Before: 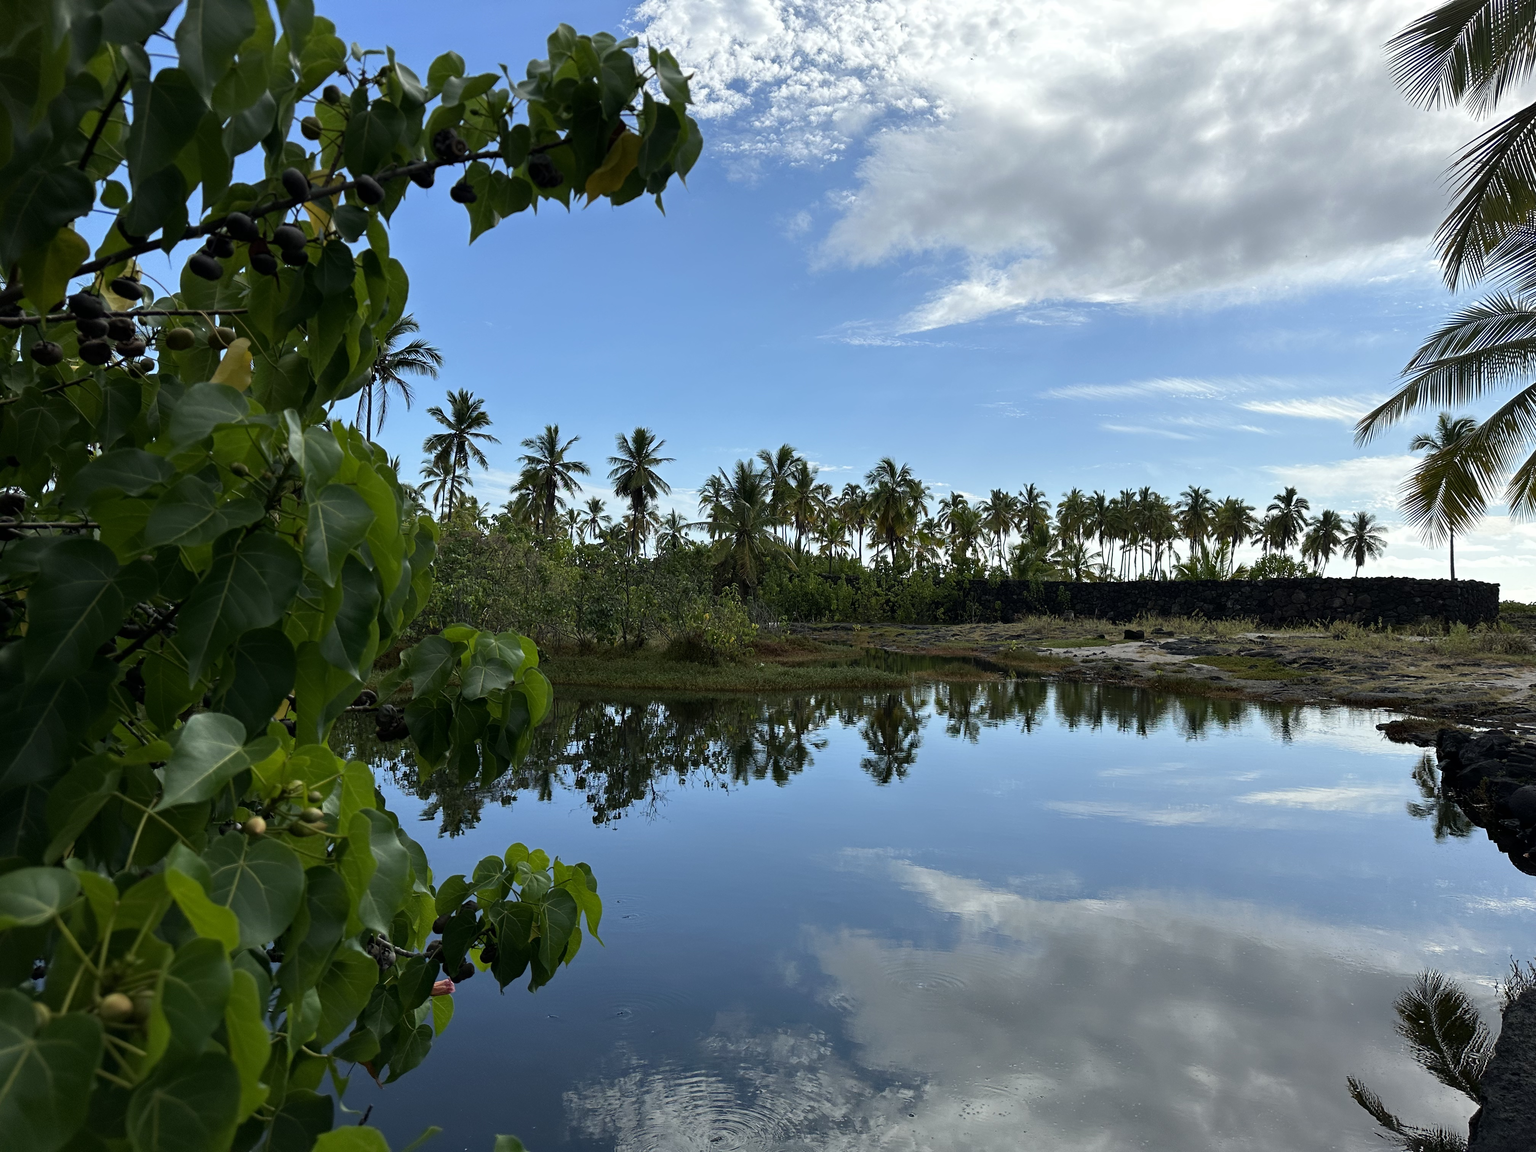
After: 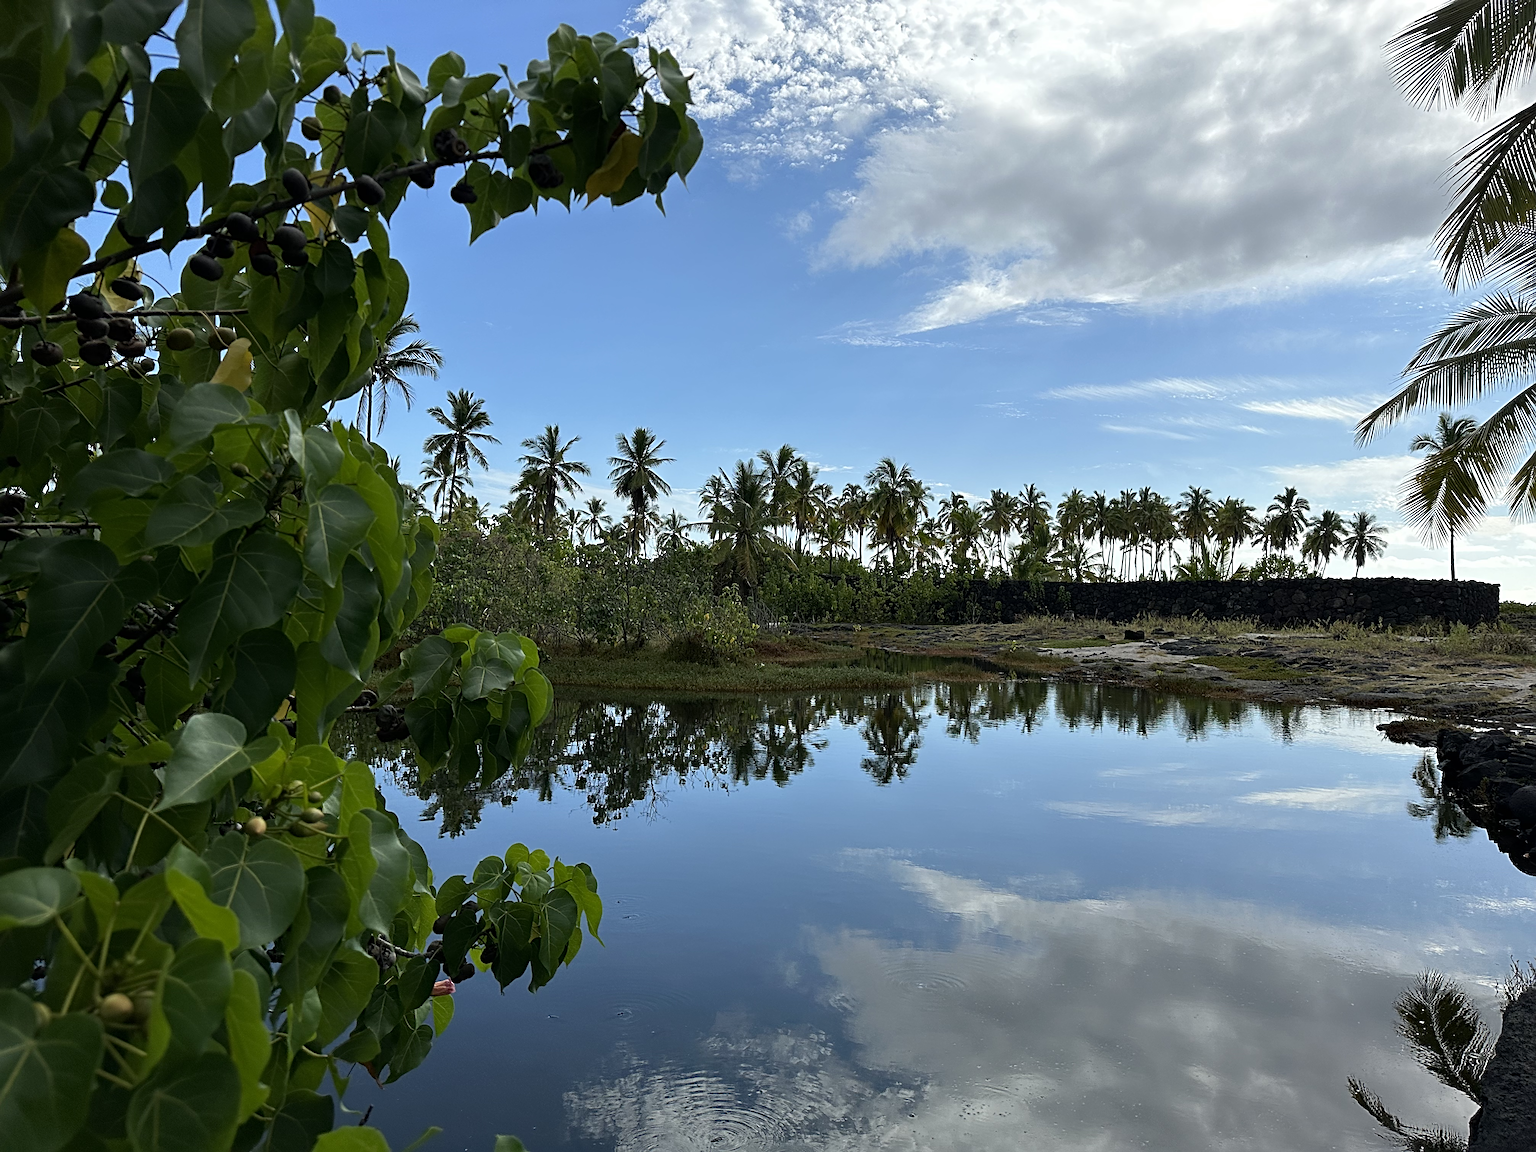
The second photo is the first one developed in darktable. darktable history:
sharpen: radius 3.968
